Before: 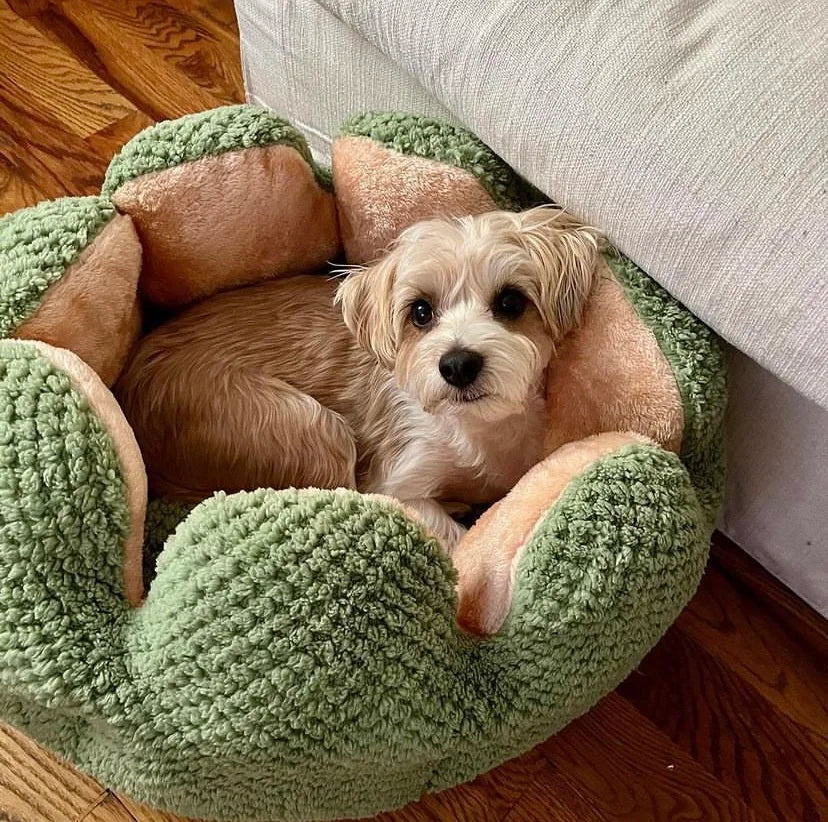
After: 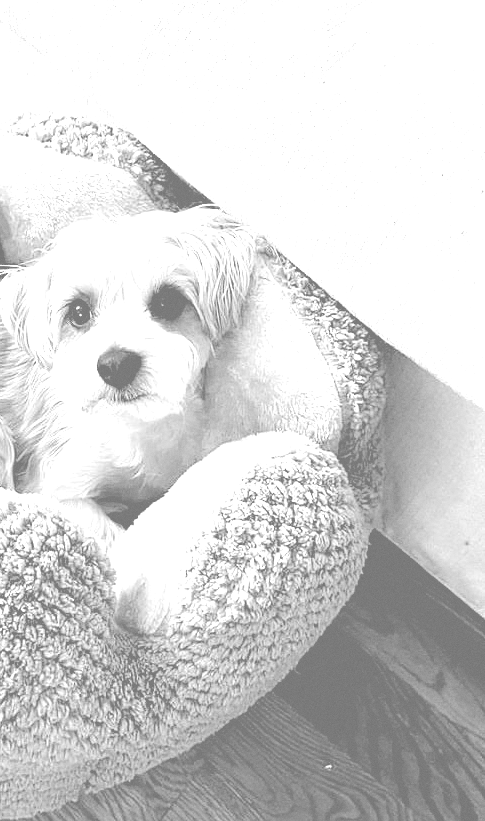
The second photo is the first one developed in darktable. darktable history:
exposure: black level correction 0.009, exposure 0.014 EV, compensate highlight preservation false
grain: coarseness 0.09 ISO, strength 10%
crop: left 41.402%
colorize: hue 25.2°, saturation 83%, source mix 82%, lightness 79%, version 1
monochrome: on, module defaults
color correction: highlights a* -2.24, highlights b* -18.1
